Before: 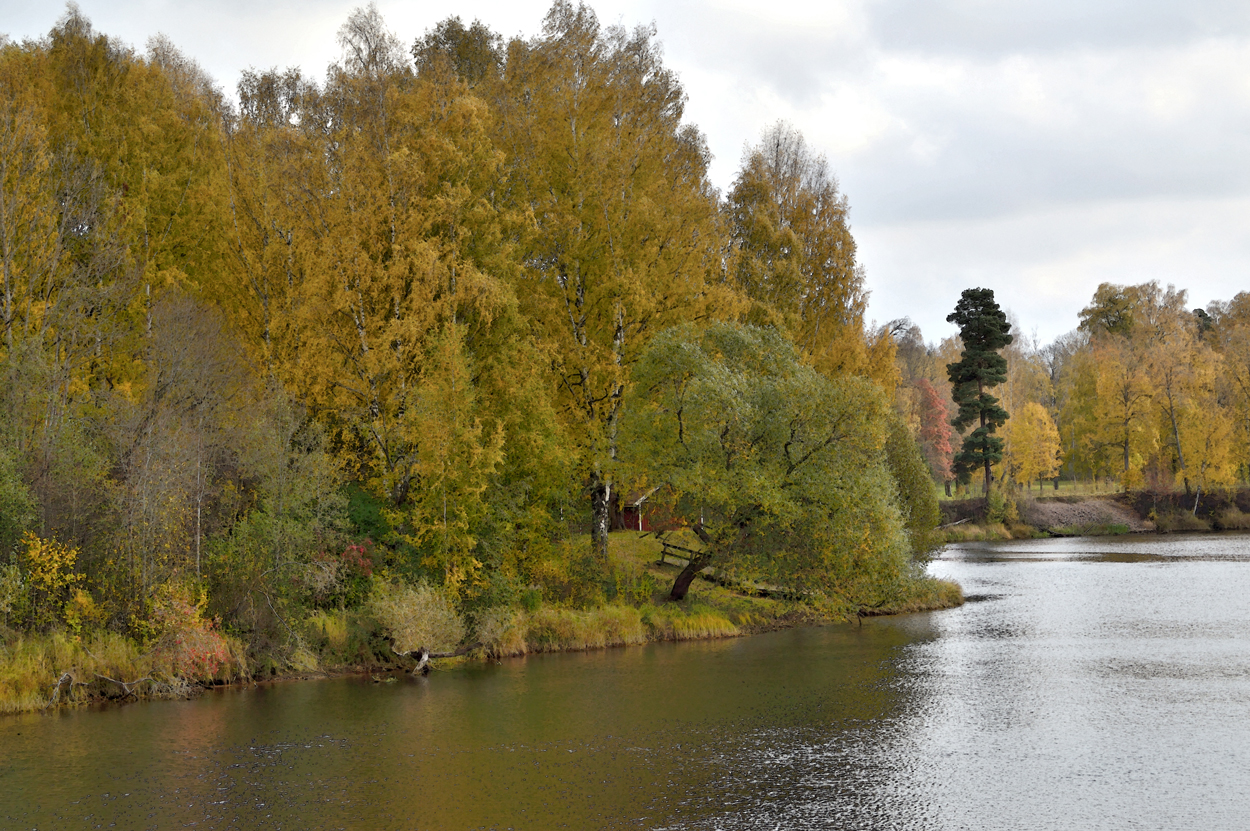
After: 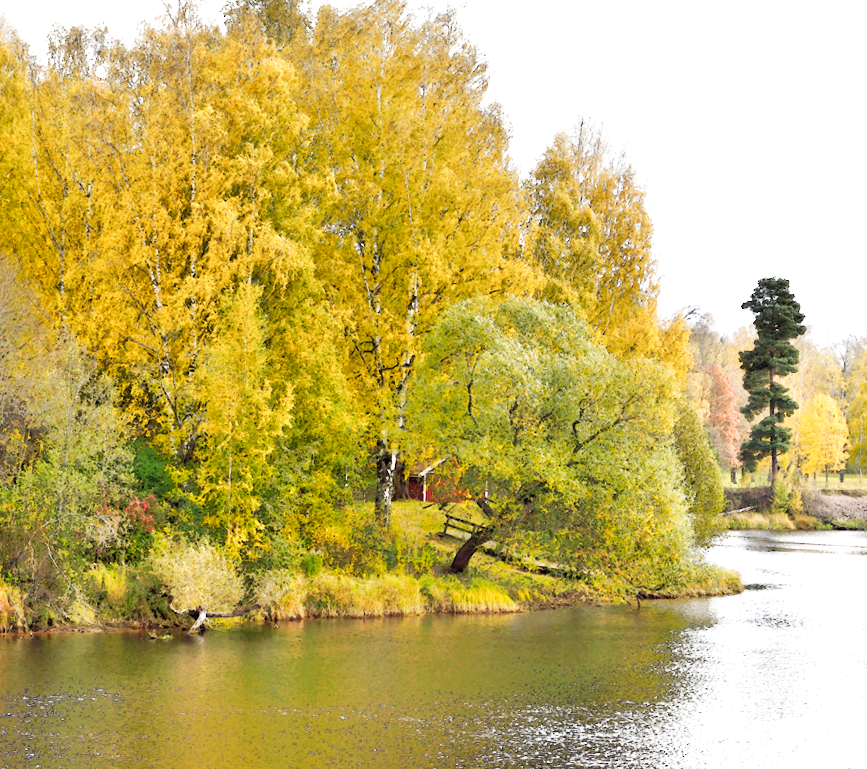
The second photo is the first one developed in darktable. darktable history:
crop and rotate: angle -3.06°, left 14.232%, top 0.02%, right 10.902%, bottom 0.031%
tone curve: curves: ch0 [(0, 0) (0.055, 0.05) (0.258, 0.287) (0.434, 0.526) (0.517, 0.648) (0.745, 0.874) (1, 1)]; ch1 [(0, 0) (0.346, 0.307) (0.418, 0.383) (0.46, 0.439) (0.482, 0.493) (0.502, 0.503) (0.517, 0.514) (0.55, 0.561) (0.588, 0.603) (0.646, 0.688) (1, 1)]; ch2 [(0, 0) (0.346, 0.34) (0.431, 0.45) (0.485, 0.499) (0.5, 0.503) (0.527, 0.525) (0.545, 0.562) (0.679, 0.706) (1, 1)], preserve colors none
exposure: black level correction 0, exposure 1.098 EV, compensate exposure bias true, compensate highlight preservation false
